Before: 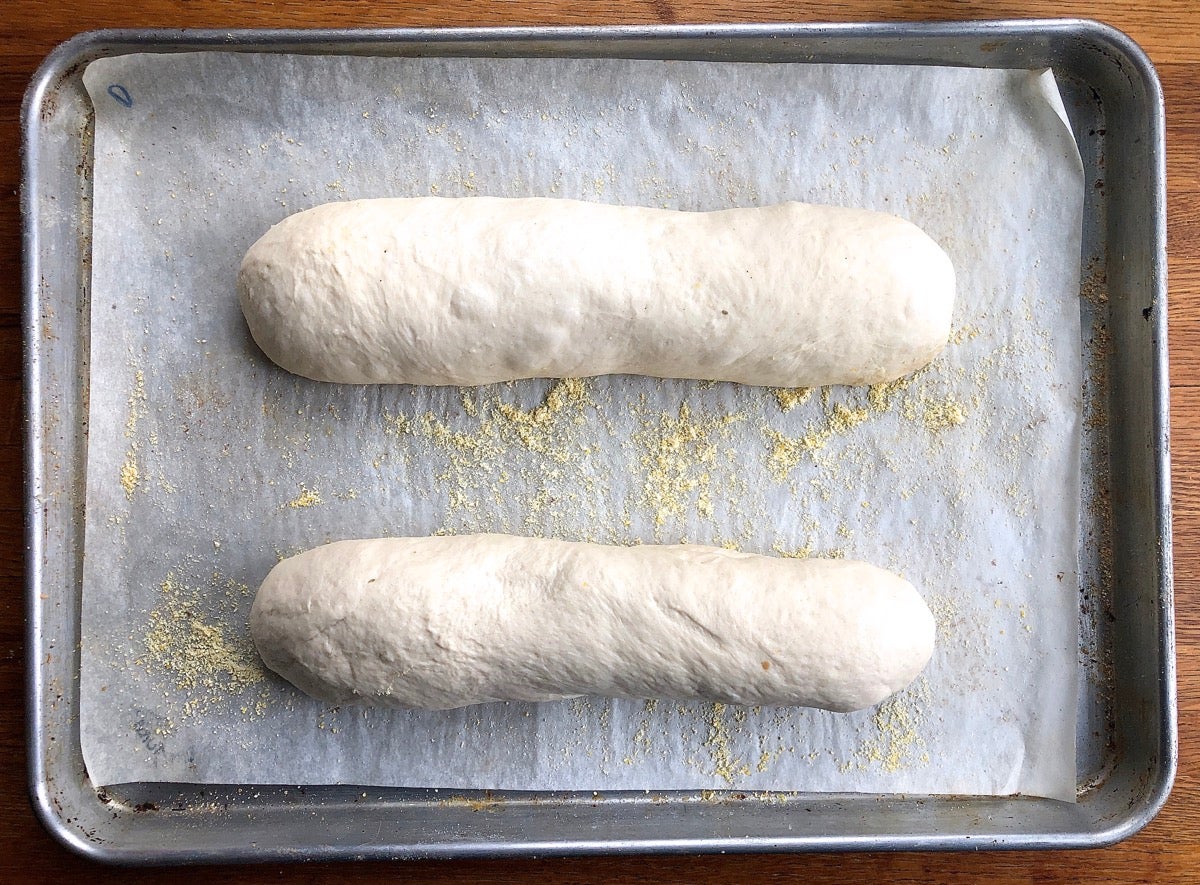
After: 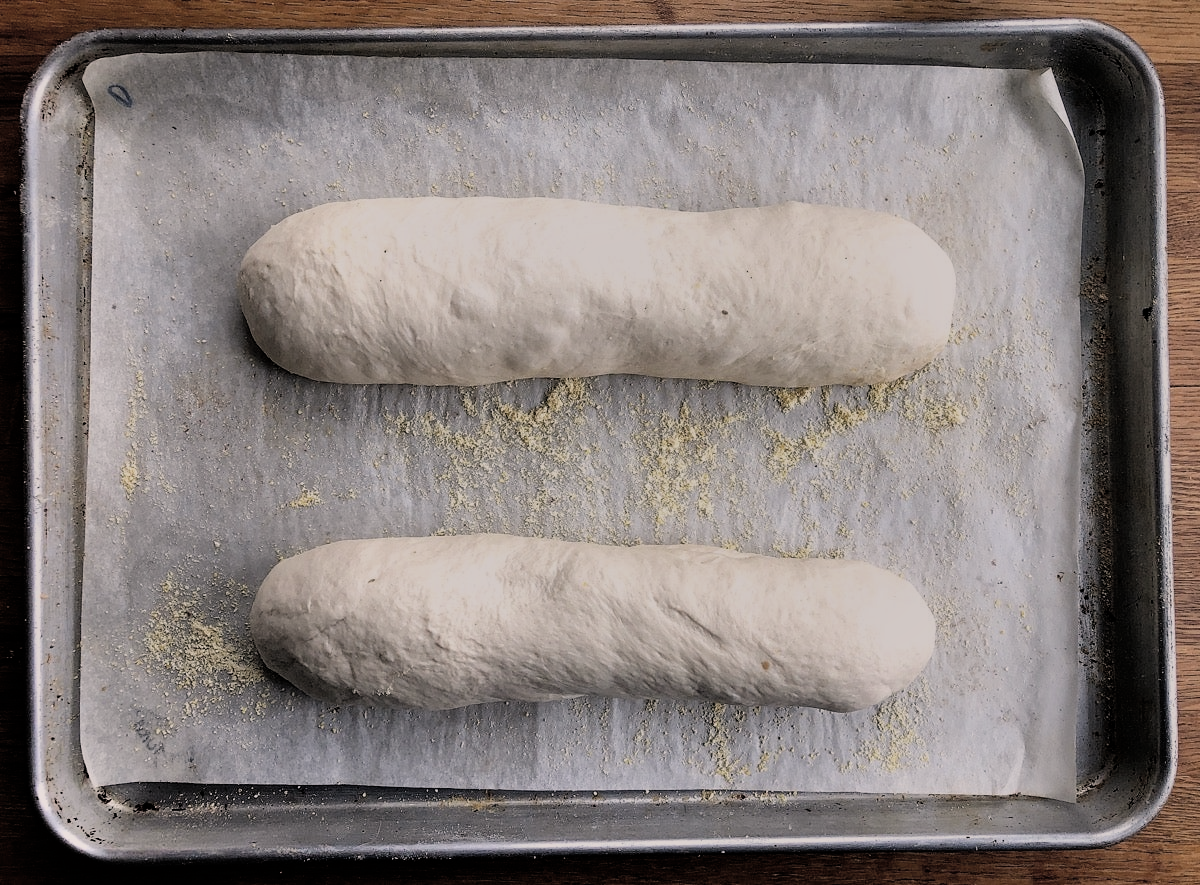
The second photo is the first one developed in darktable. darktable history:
exposure: exposure -0.485 EV, compensate exposure bias true, compensate highlight preservation false
filmic rgb: black relative exposure -7.74 EV, white relative exposure 4.37 EV, hardness 3.76, latitude 49.39%, contrast 1.1, color science v4 (2020)
shadows and highlights: soften with gaussian
color correction: highlights a* 5.52, highlights b* 5.2, saturation 0.656
